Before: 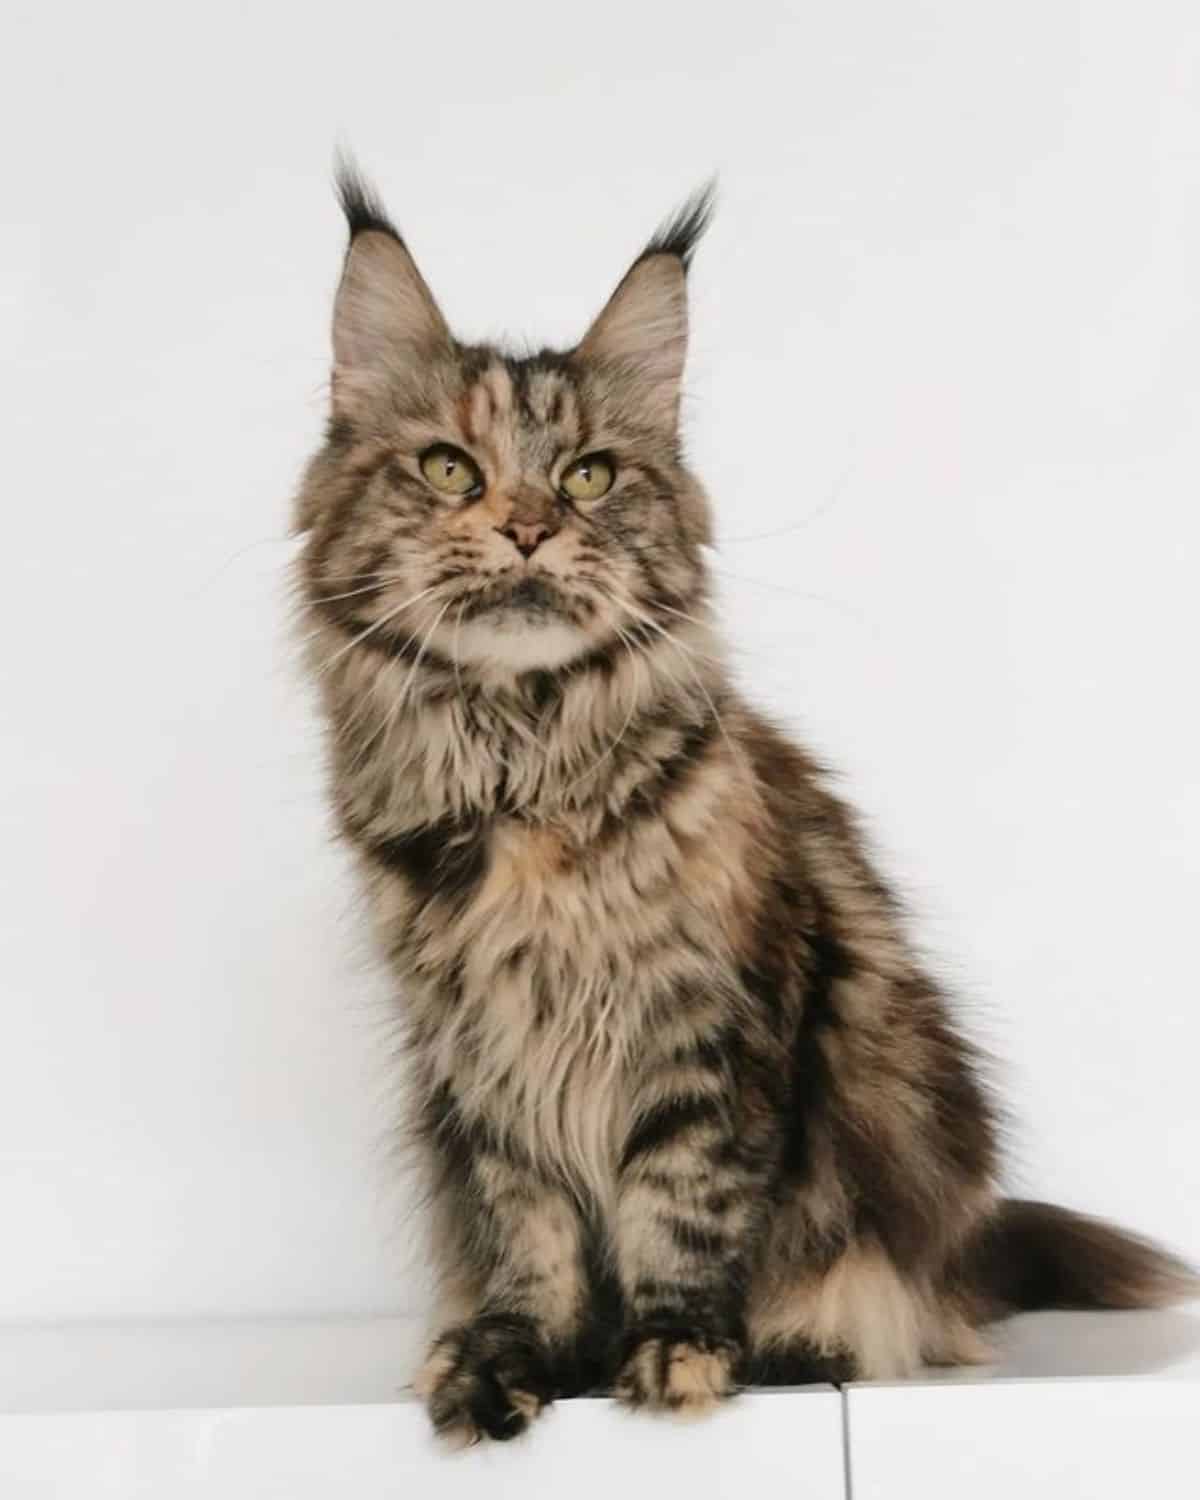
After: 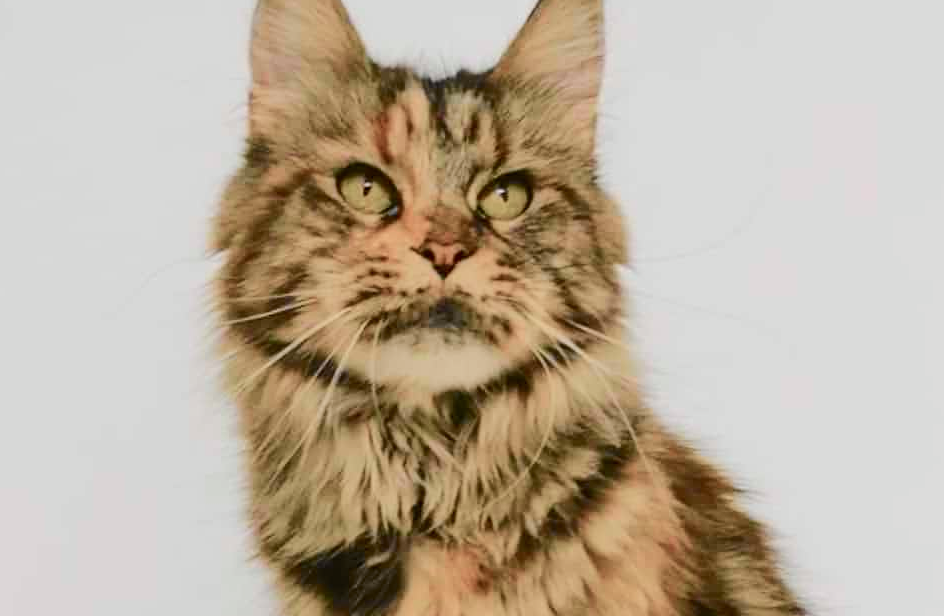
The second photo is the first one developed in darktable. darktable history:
base curve: curves: ch0 [(0, 0) (0.262, 0.32) (0.722, 0.705) (1, 1)]
crop: left 6.98%, top 18.674%, right 14.27%, bottom 40.217%
sharpen: amount 0.208
tone curve: curves: ch0 [(0, 0.018) (0.036, 0.038) (0.15, 0.131) (0.27, 0.247) (0.545, 0.561) (0.761, 0.761) (1, 0.919)]; ch1 [(0, 0) (0.179, 0.173) (0.322, 0.32) (0.429, 0.431) (0.502, 0.5) (0.519, 0.522) (0.562, 0.588) (0.625, 0.67) (0.711, 0.745) (1, 1)]; ch2 [(0, 0) (0.29, 0.295) (0.404, 0.436) (0.497, 0.499) (0.521, 0.523) (0.561, 0.605) (0.657, 0.655) (0.712, 0.764) (1, 1)], color space Lab, independent channels, preserve colors none
